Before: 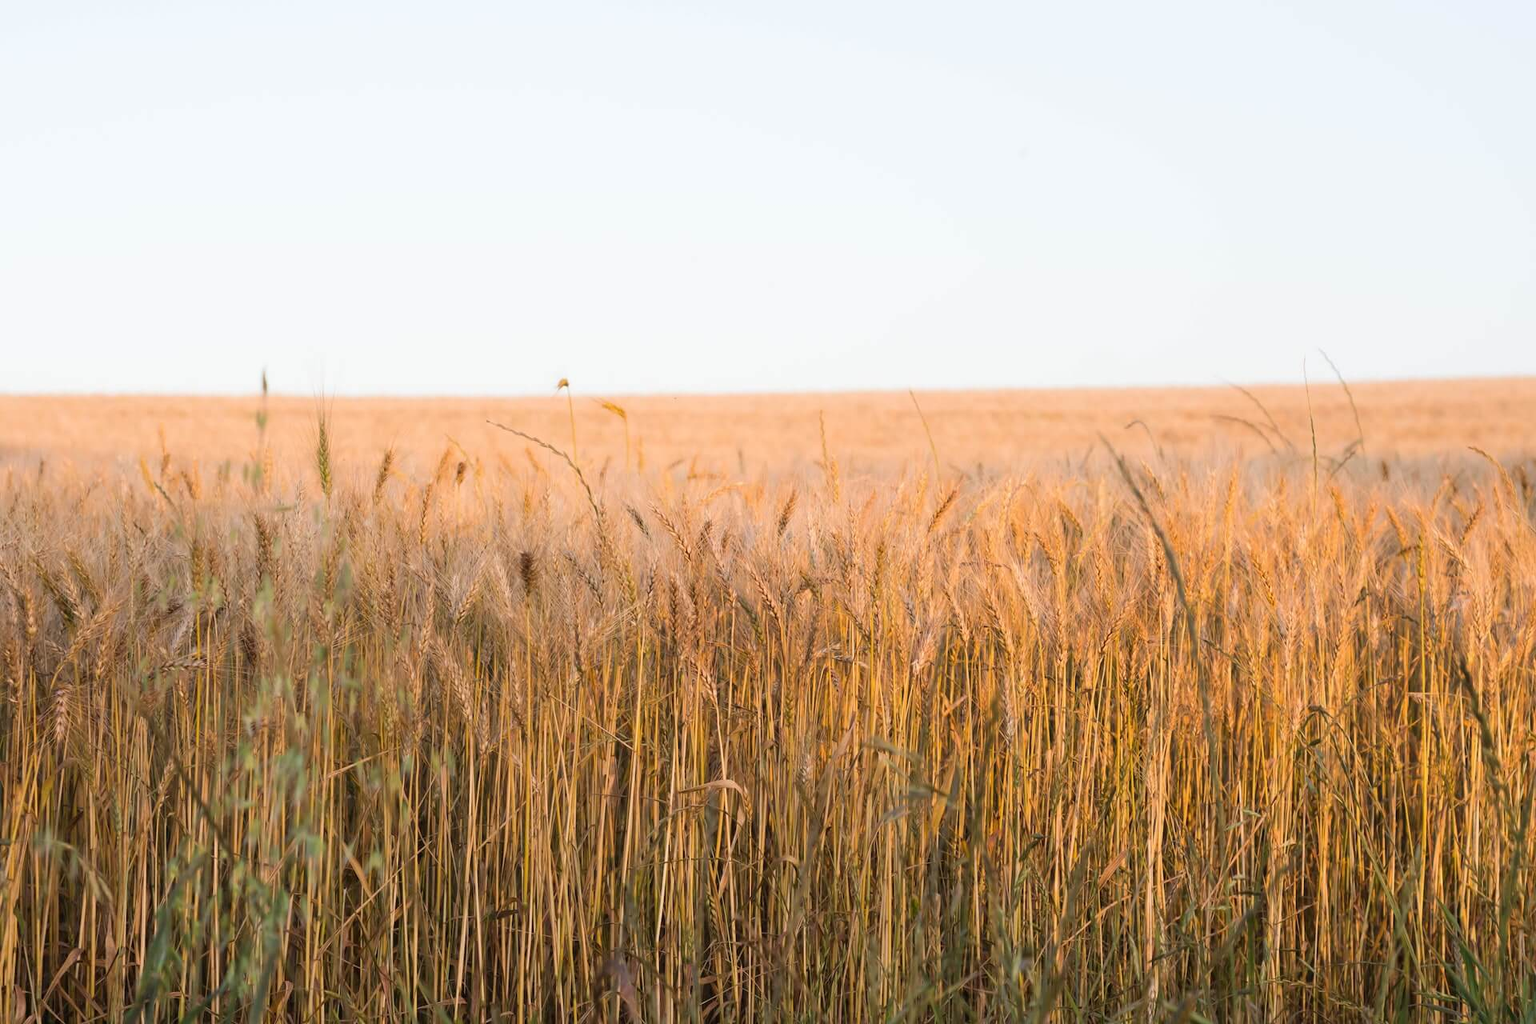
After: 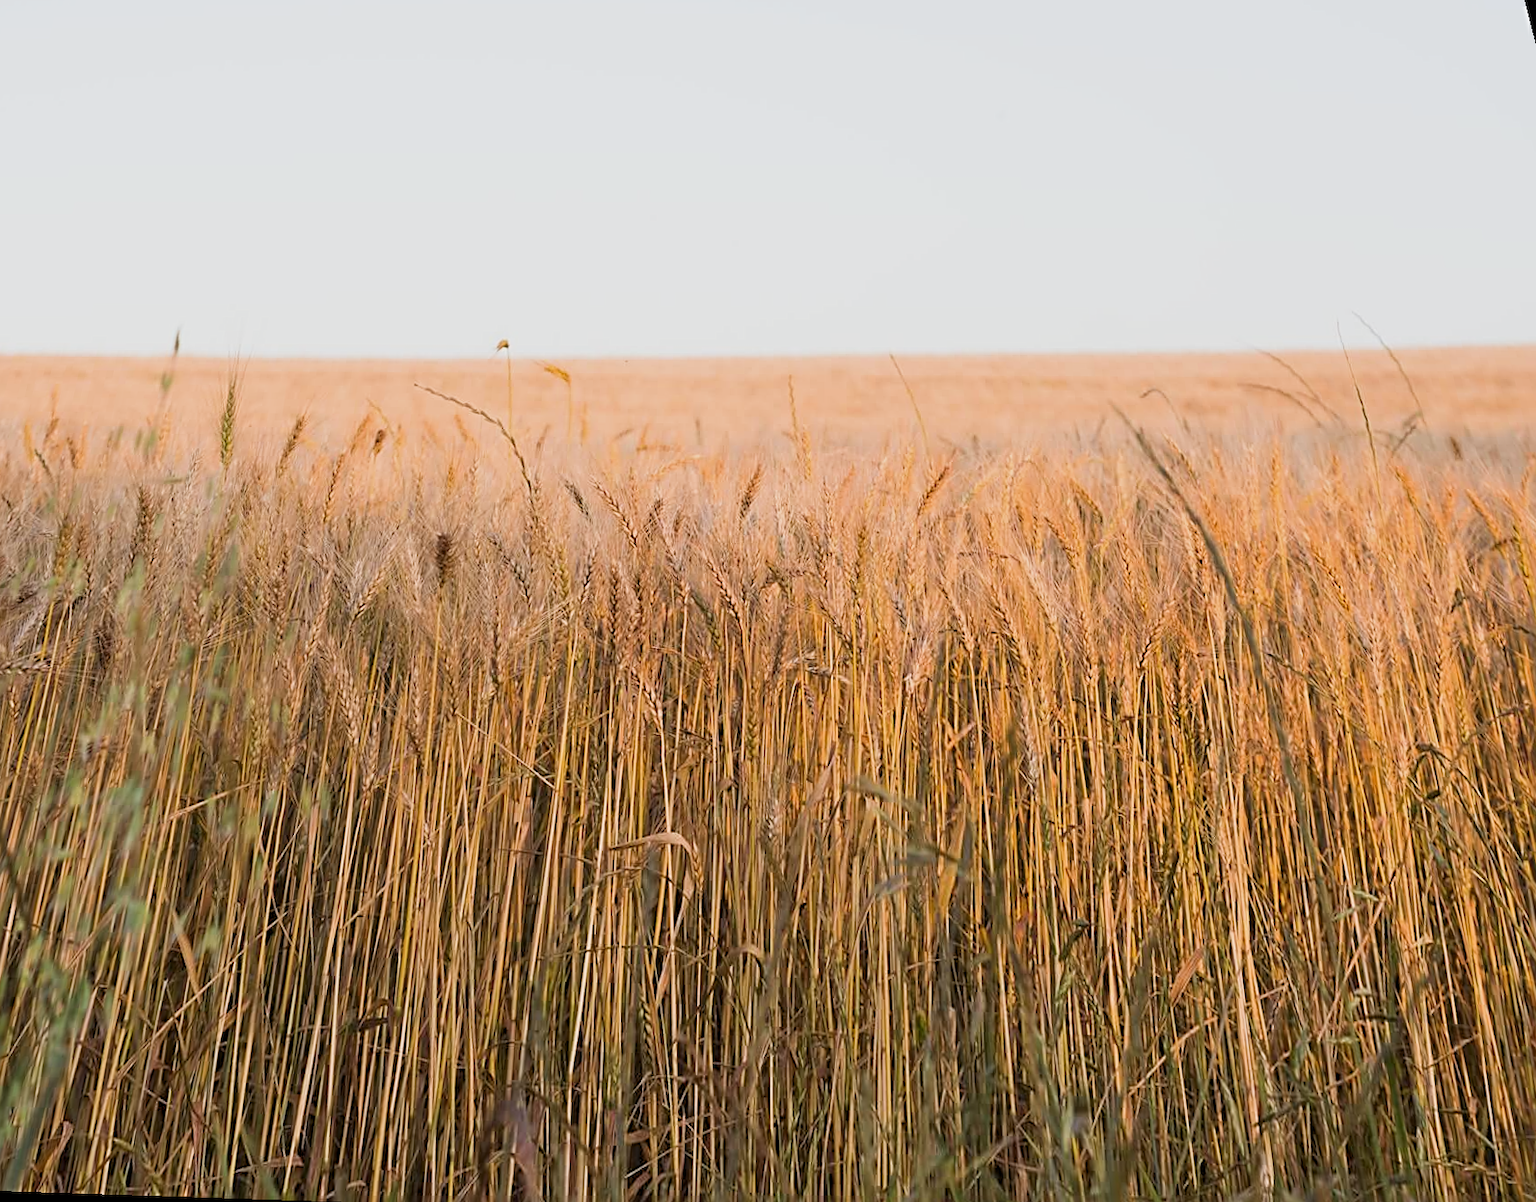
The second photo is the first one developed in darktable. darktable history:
sigmoid: contrast 1.22, skew 0.65
sharpen: radius 2.543, amount 0.636
rotate and perspective: rotation 0.72°, lens shift (vertical) -0.352, lens shift (horizontal) -0.051, crop left 0.152, crop right 0.859, crop top 0.019, crop bottom 0.964
